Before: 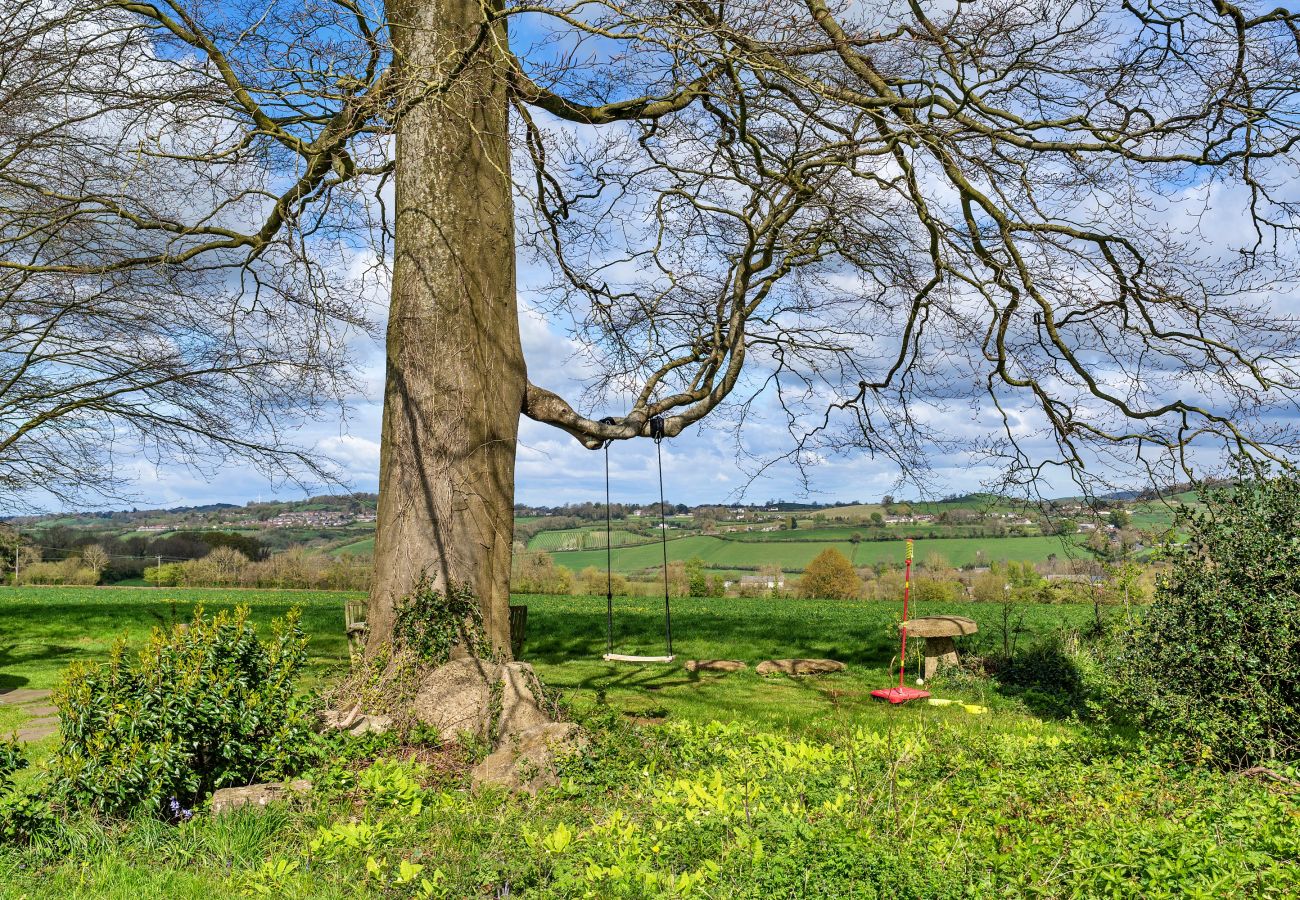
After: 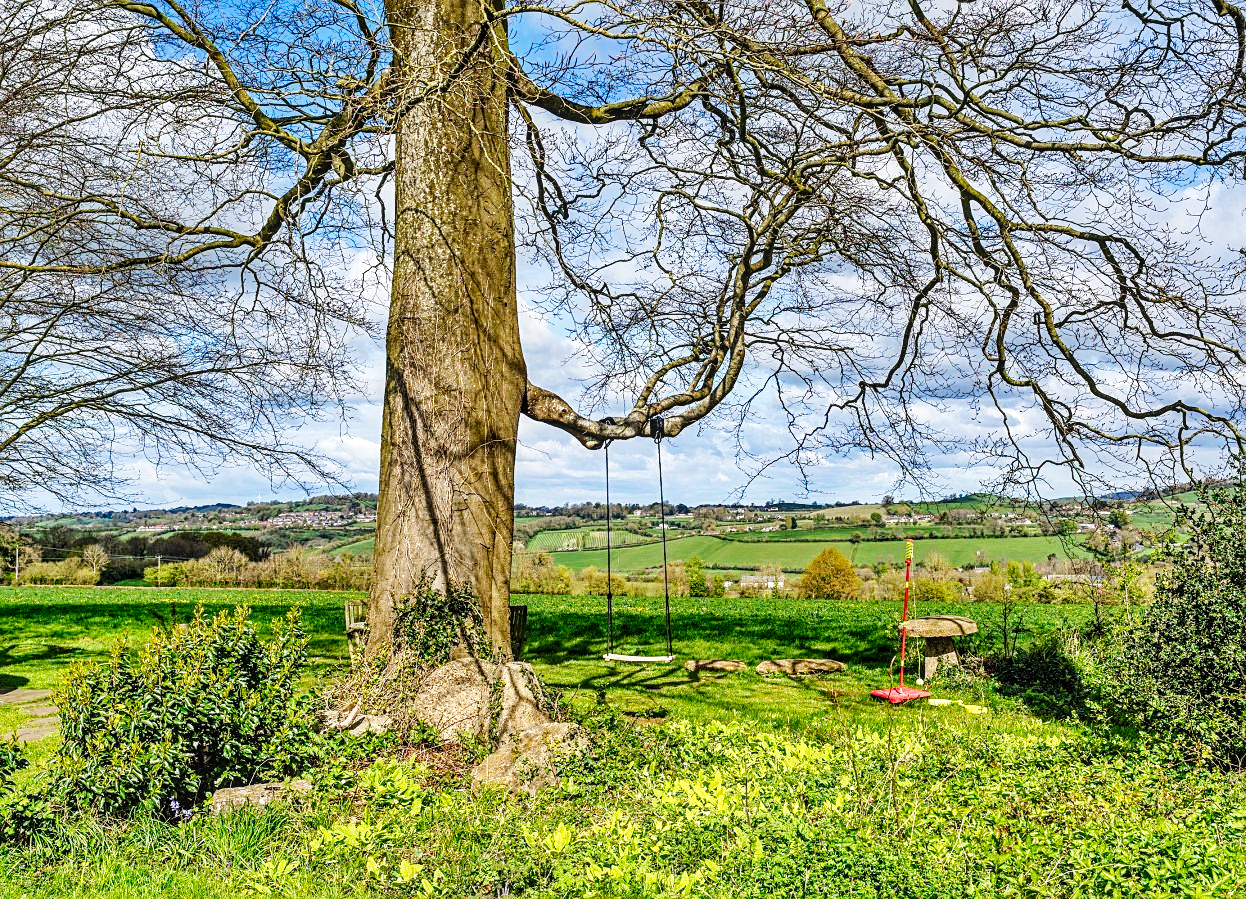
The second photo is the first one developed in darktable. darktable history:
local contrast: on, module defaults
base curve: curves: ch0 [(0, 0) (0.036, 0.025) (0.121, 0.166) (0.206, 0.329) (0.605, 0.79) (1, 1)], preserve colors none
sharpen: on, module defaults
crop: right 4.126%, bottom 0.031%
haze removal: compatibility mode true, adaptive false
